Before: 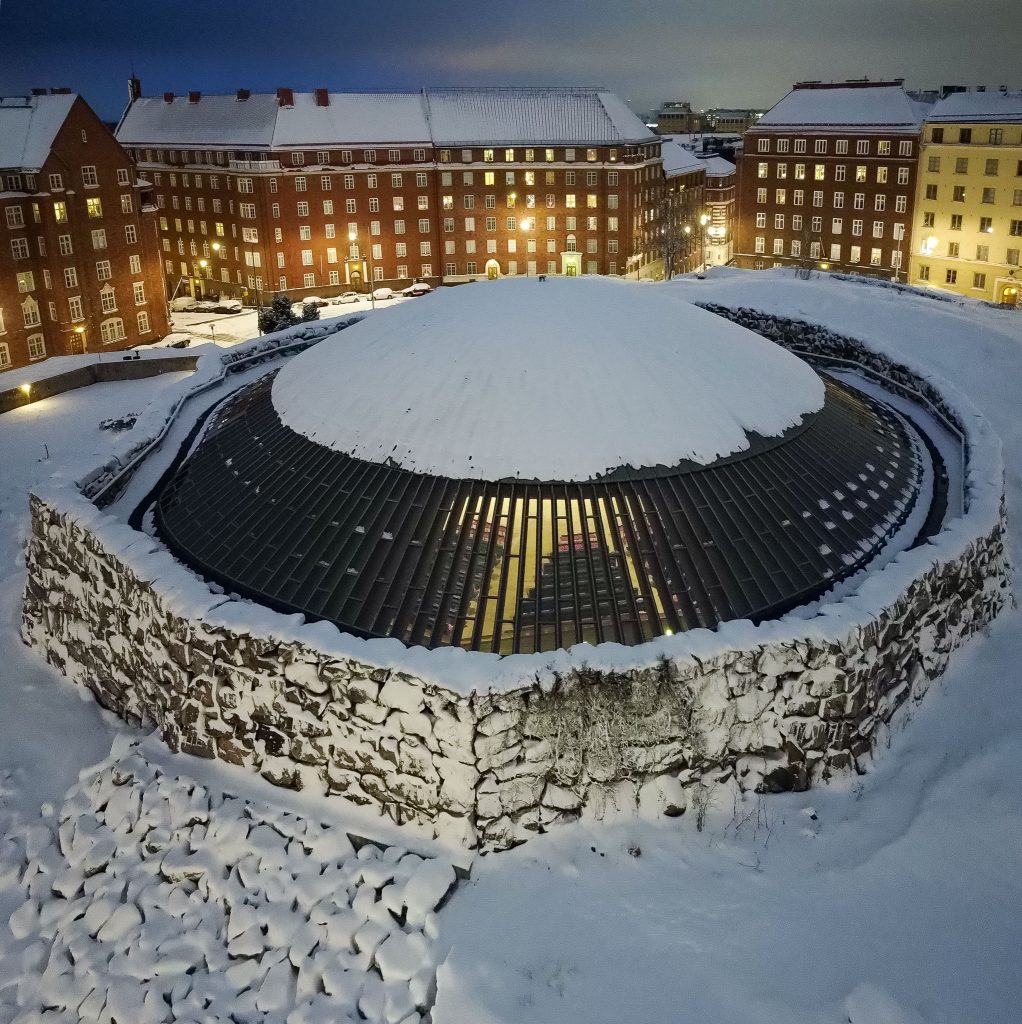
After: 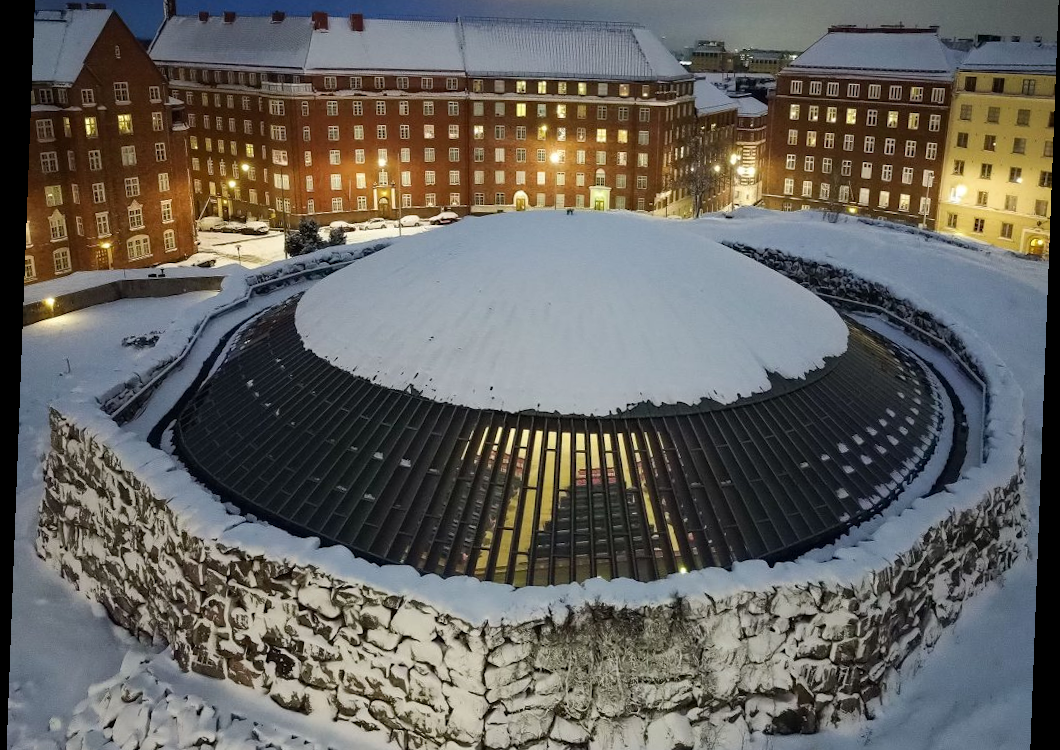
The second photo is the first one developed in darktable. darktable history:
rotate and perspective: rotation 2.17°, automatic cropping off
crop and rotate: top 8.293%, bottom 20.996%
